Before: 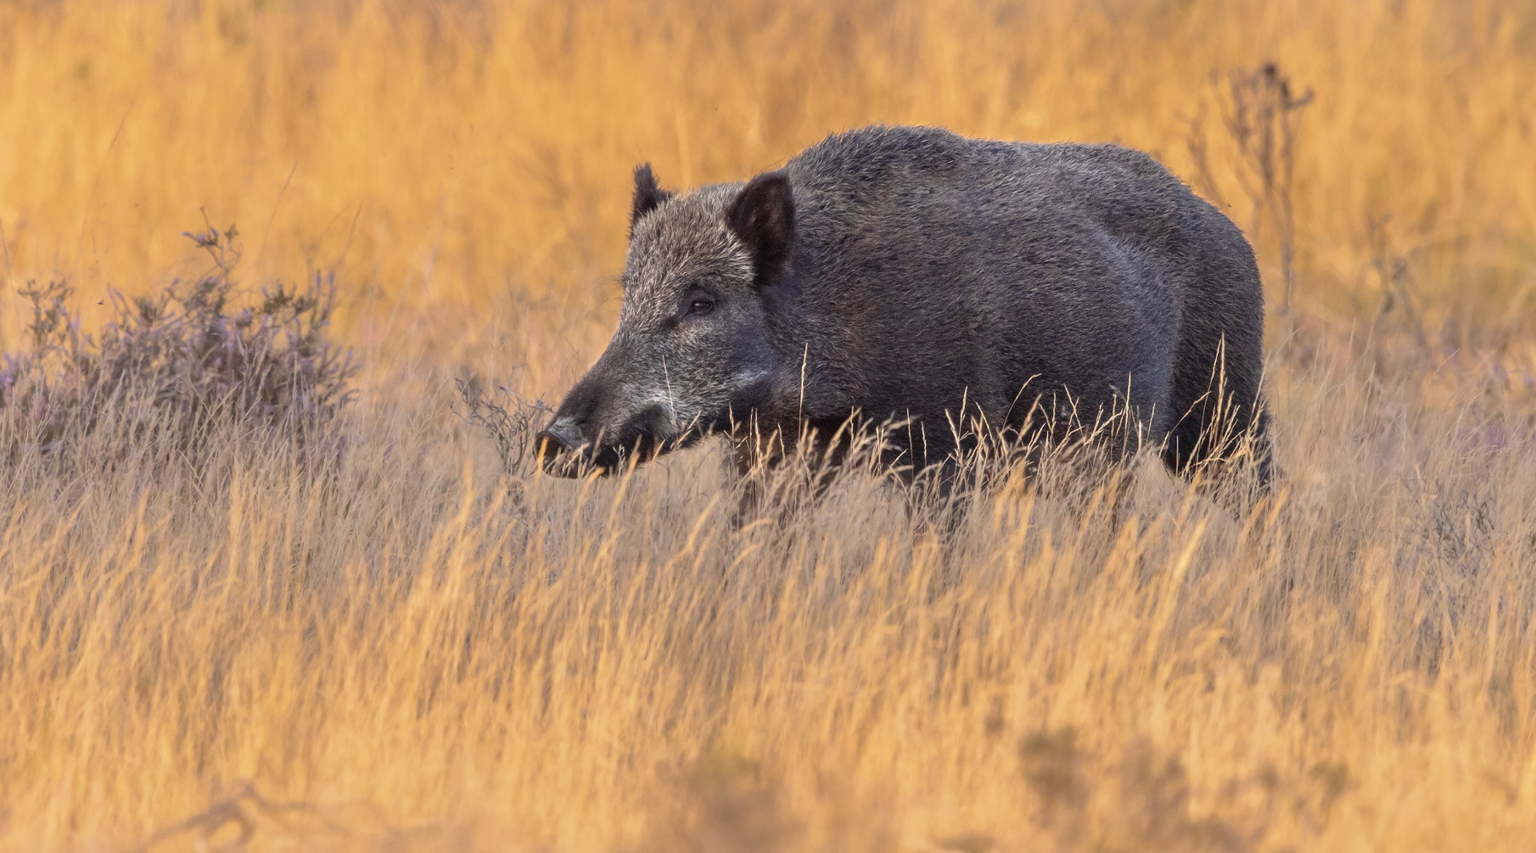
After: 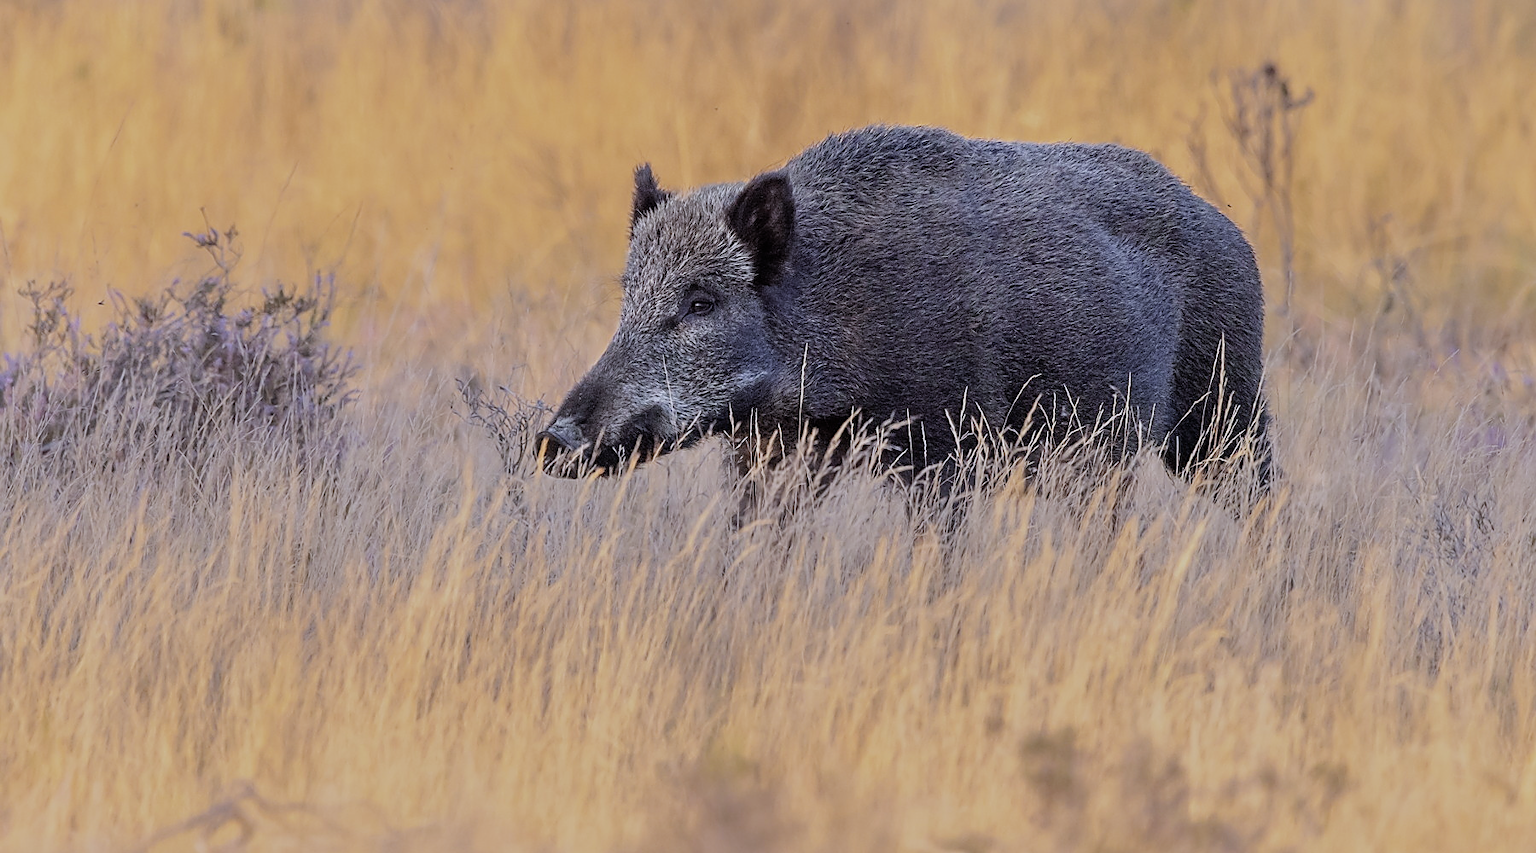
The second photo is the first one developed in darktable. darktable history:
filmic rgb: black relative exposure -7.65 EV, white relative exposure 4.56 EV, hardness 3.61
white balance: red 0.948, green 1.02, blue 1.176
sharpen: radius 1.4, amount 1.25, threshold 0.7
